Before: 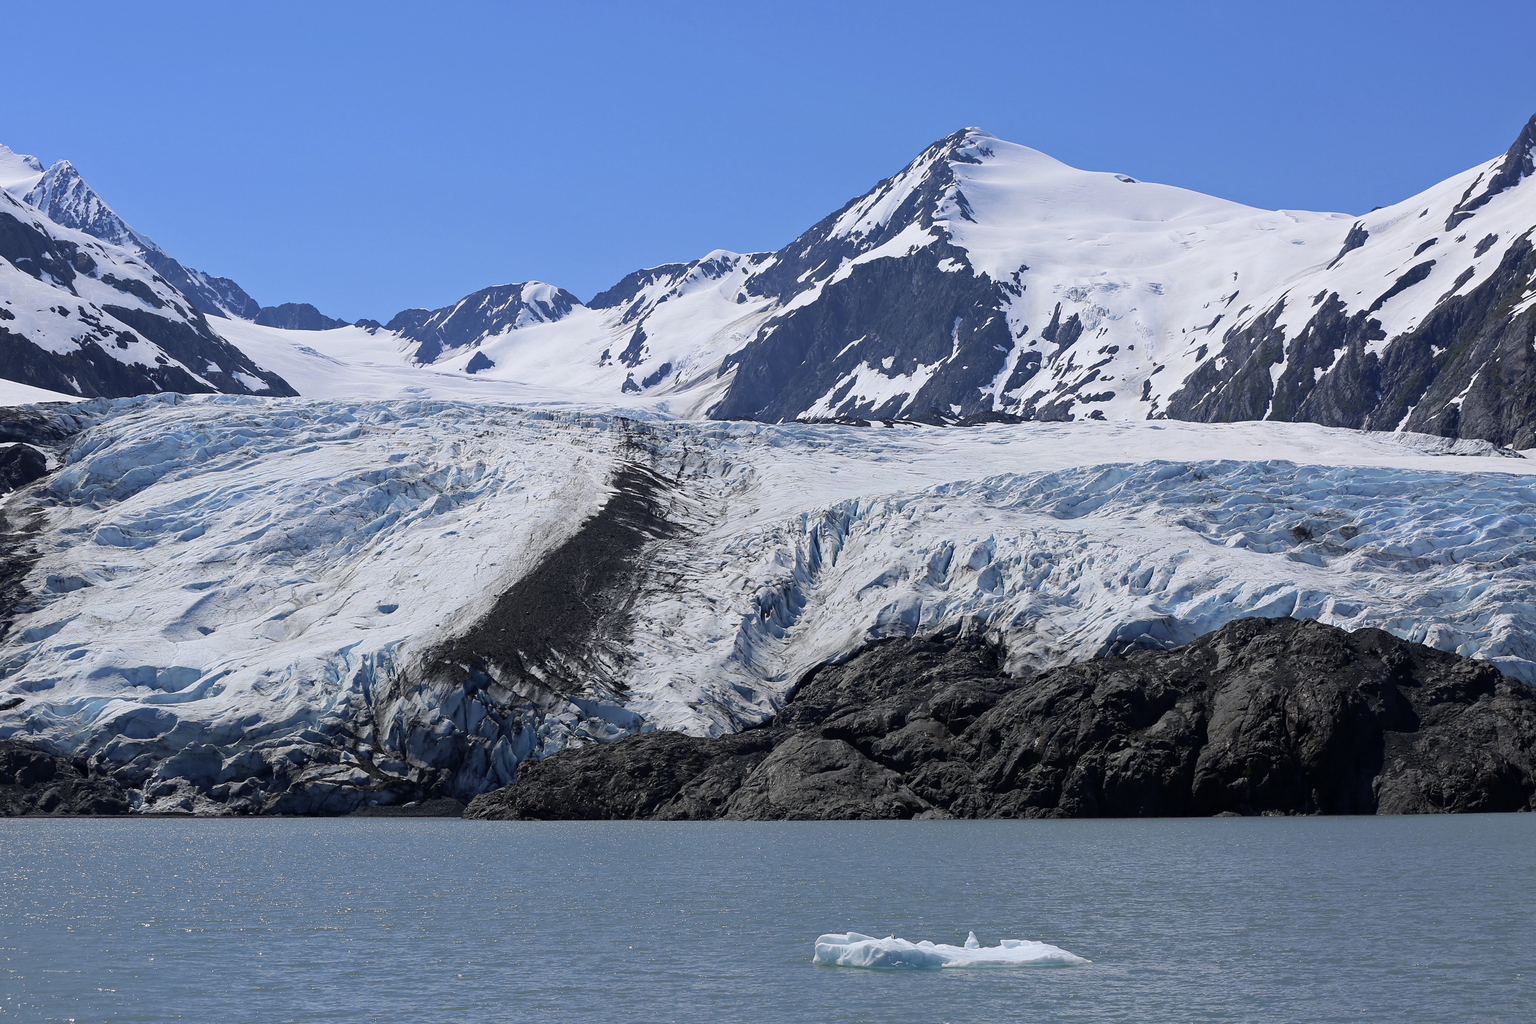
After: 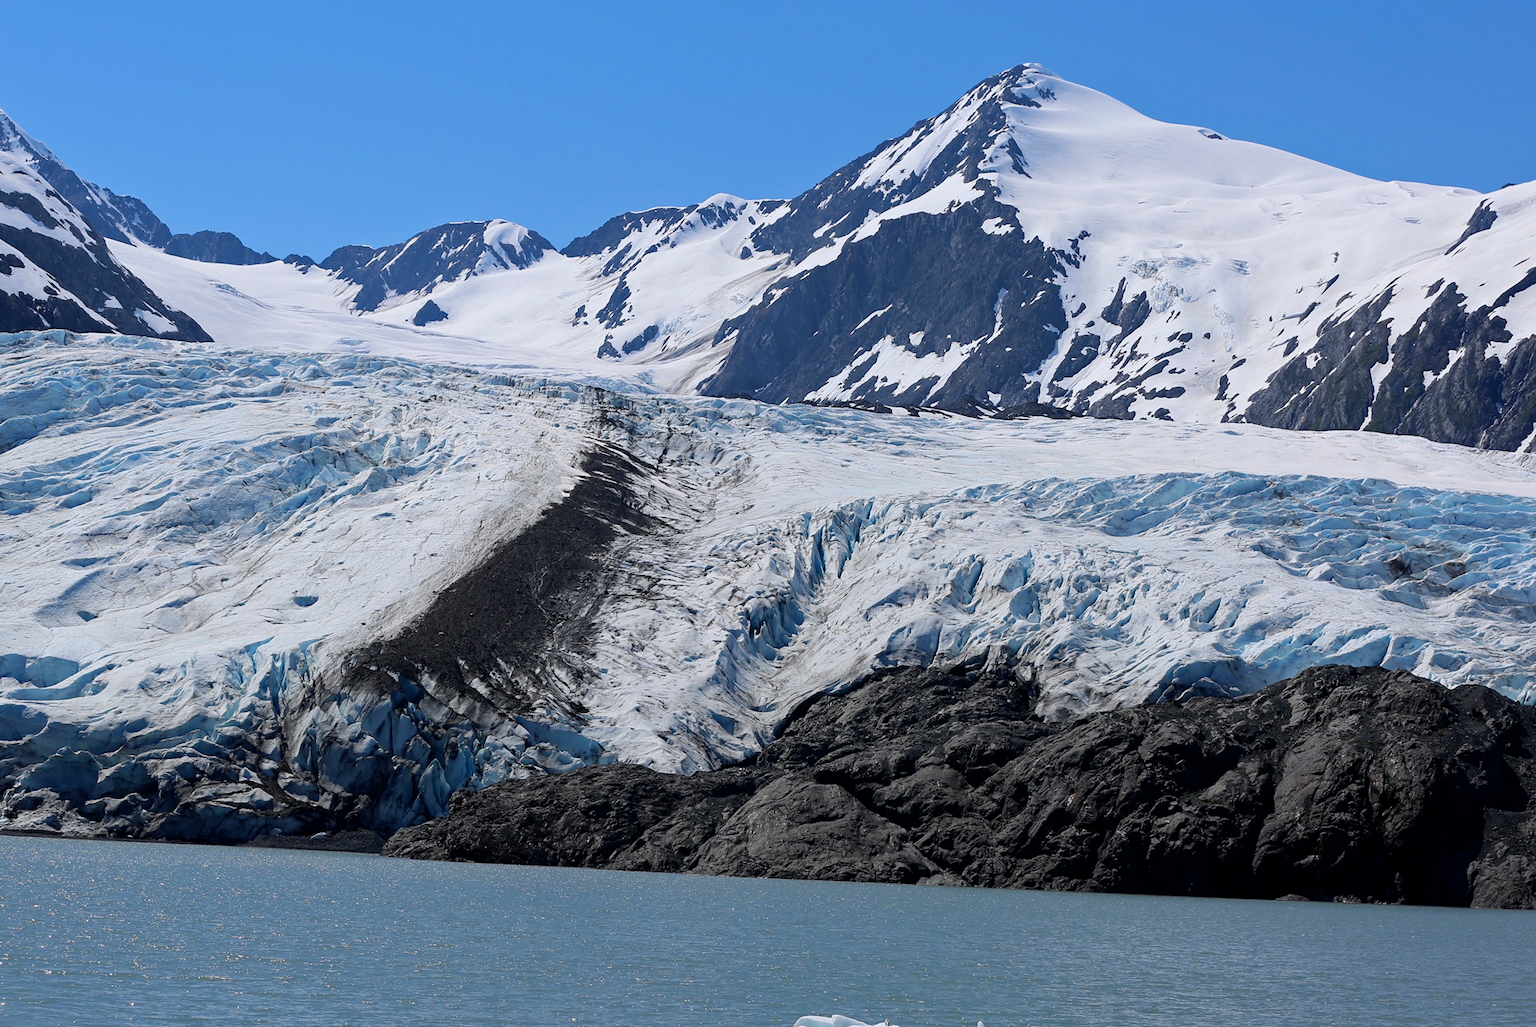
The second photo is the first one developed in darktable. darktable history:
crop and rotate: angle -2.97°, left 5.135%, top 5.166%, right 4.6%, bottom 4.275%
